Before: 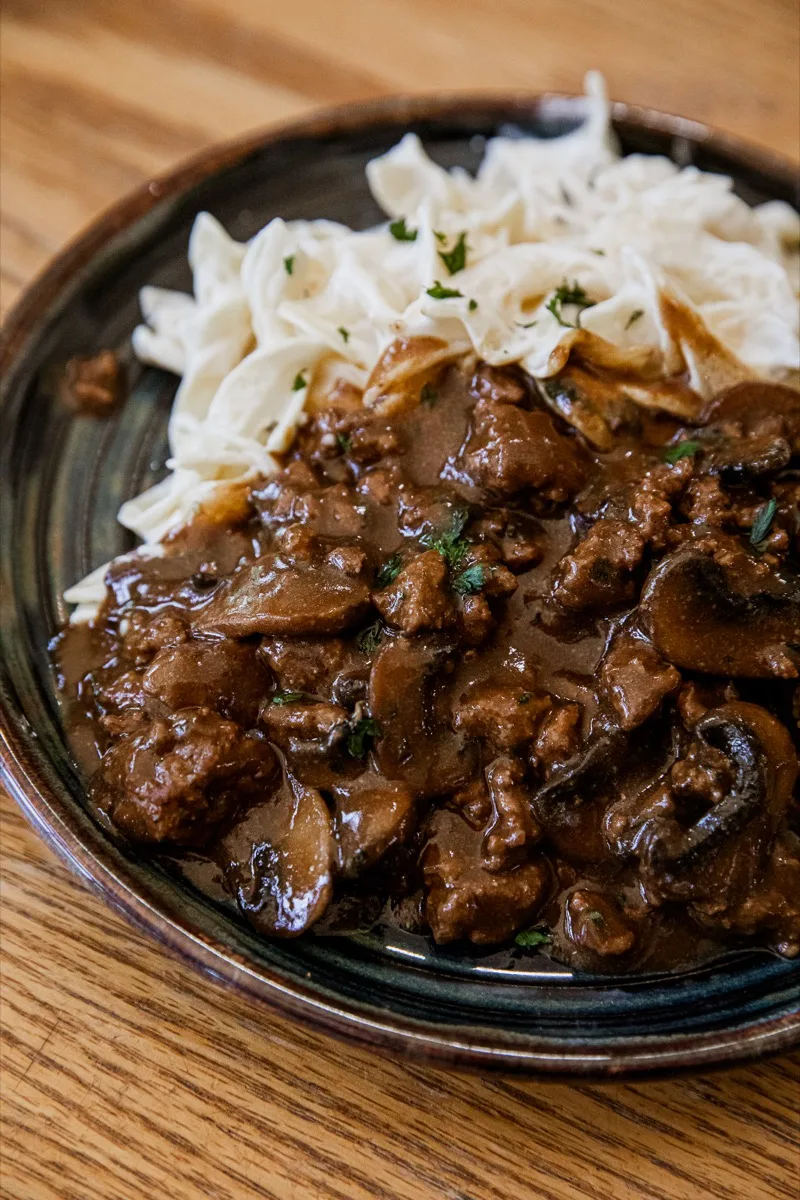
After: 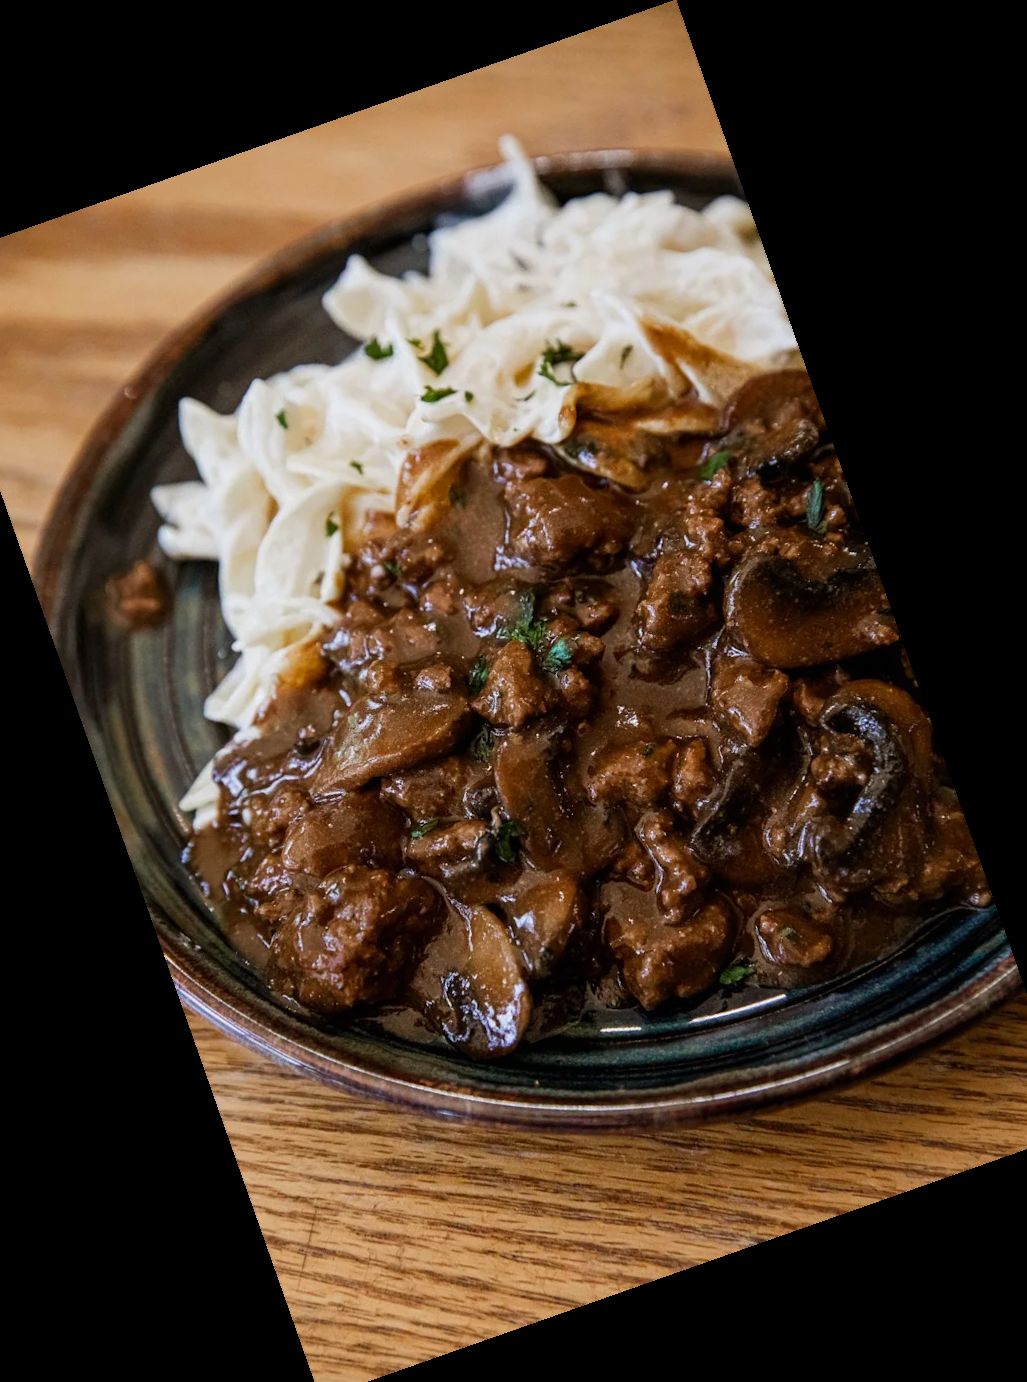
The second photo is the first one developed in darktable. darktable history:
tone equalizer: on, module defaults
color zones: curves: ch0 [(0.25, 0.5) (0.423, 0.5) (0.443, 0.5) (0.521, 0.756) (0.568, 0.5) (0.576, 0.5) (0.75, 0.5)]; ch1 [(0.25, 0.5) (0.423, 0.5) (0.443, 0.5) (0.539, 0.873) (0.624, 0.565) (0.631, 0.5) (0.75, 0.5)]
crop and rotate: angle 19.43°, left 6.812%, right 4.125%, bottom 1.087%
